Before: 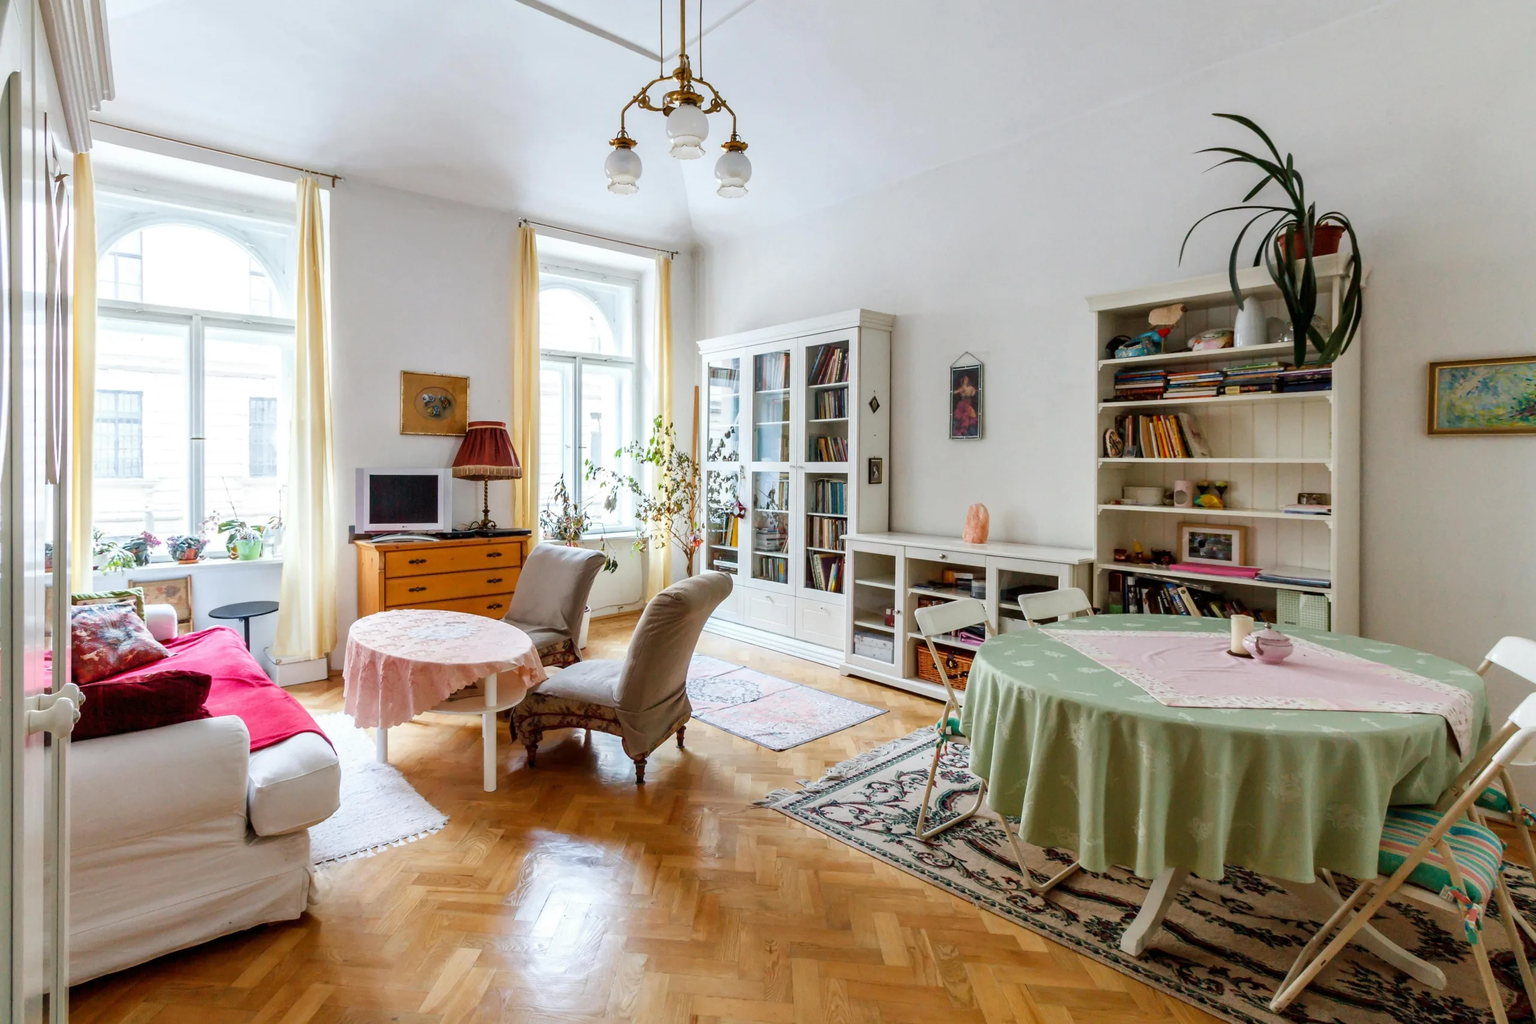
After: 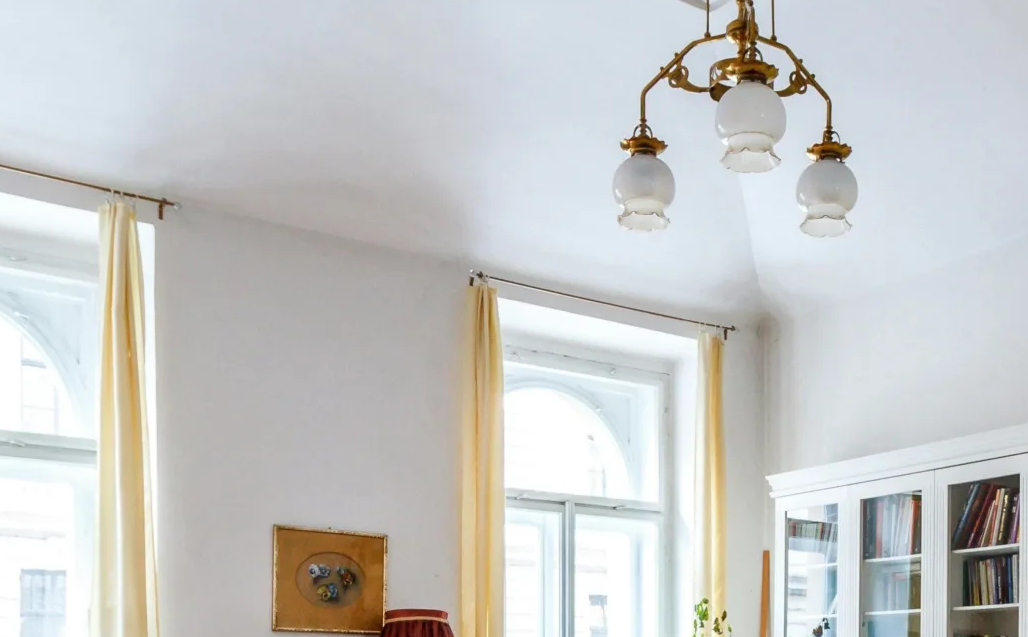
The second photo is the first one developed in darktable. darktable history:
crop: left 15.448%, top 5.452%, right 44.386%, bottom 57.19%
